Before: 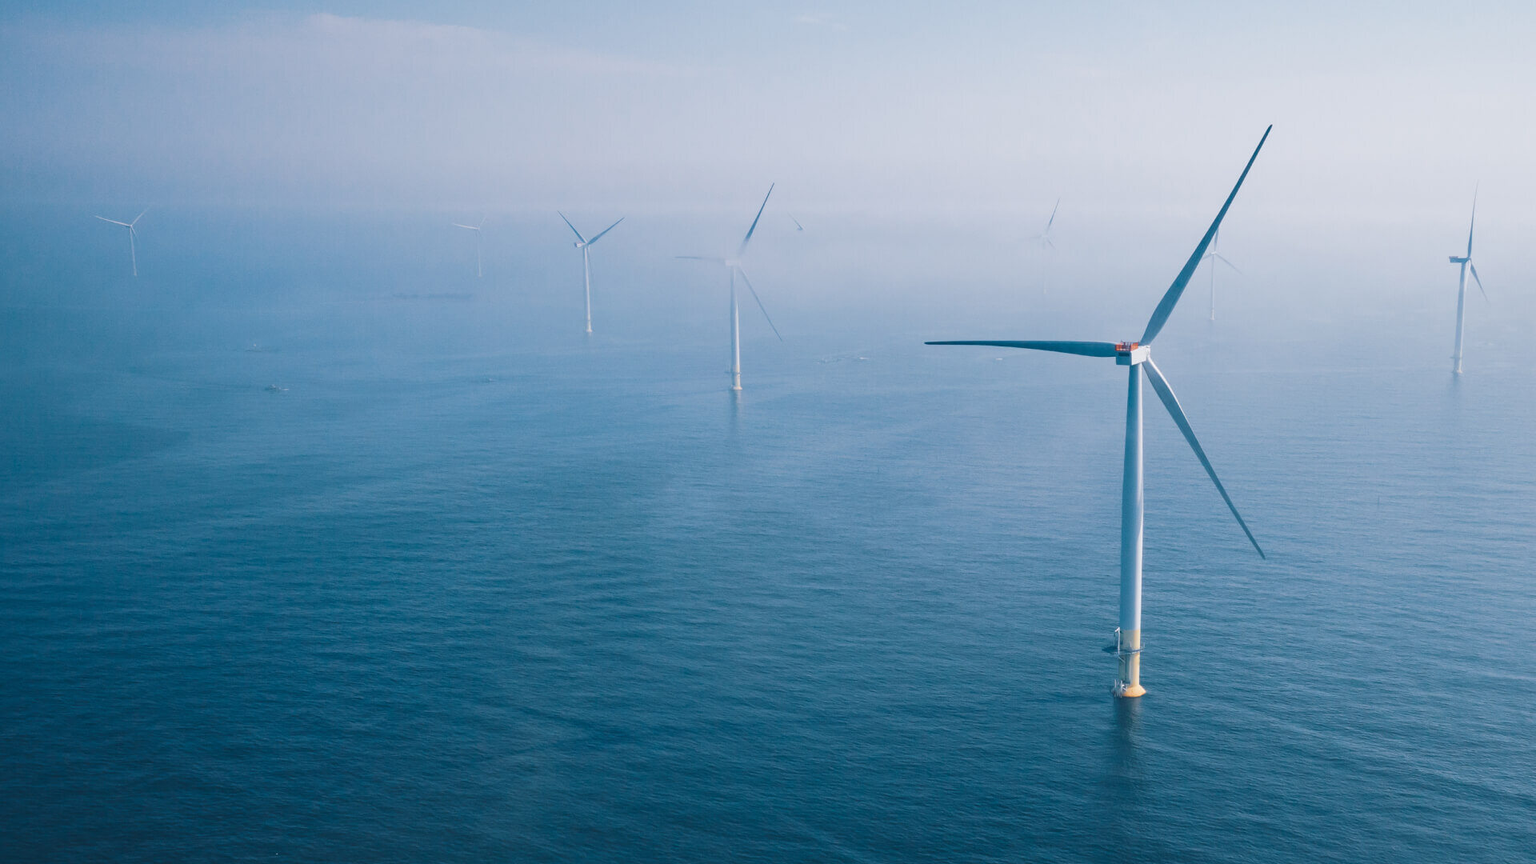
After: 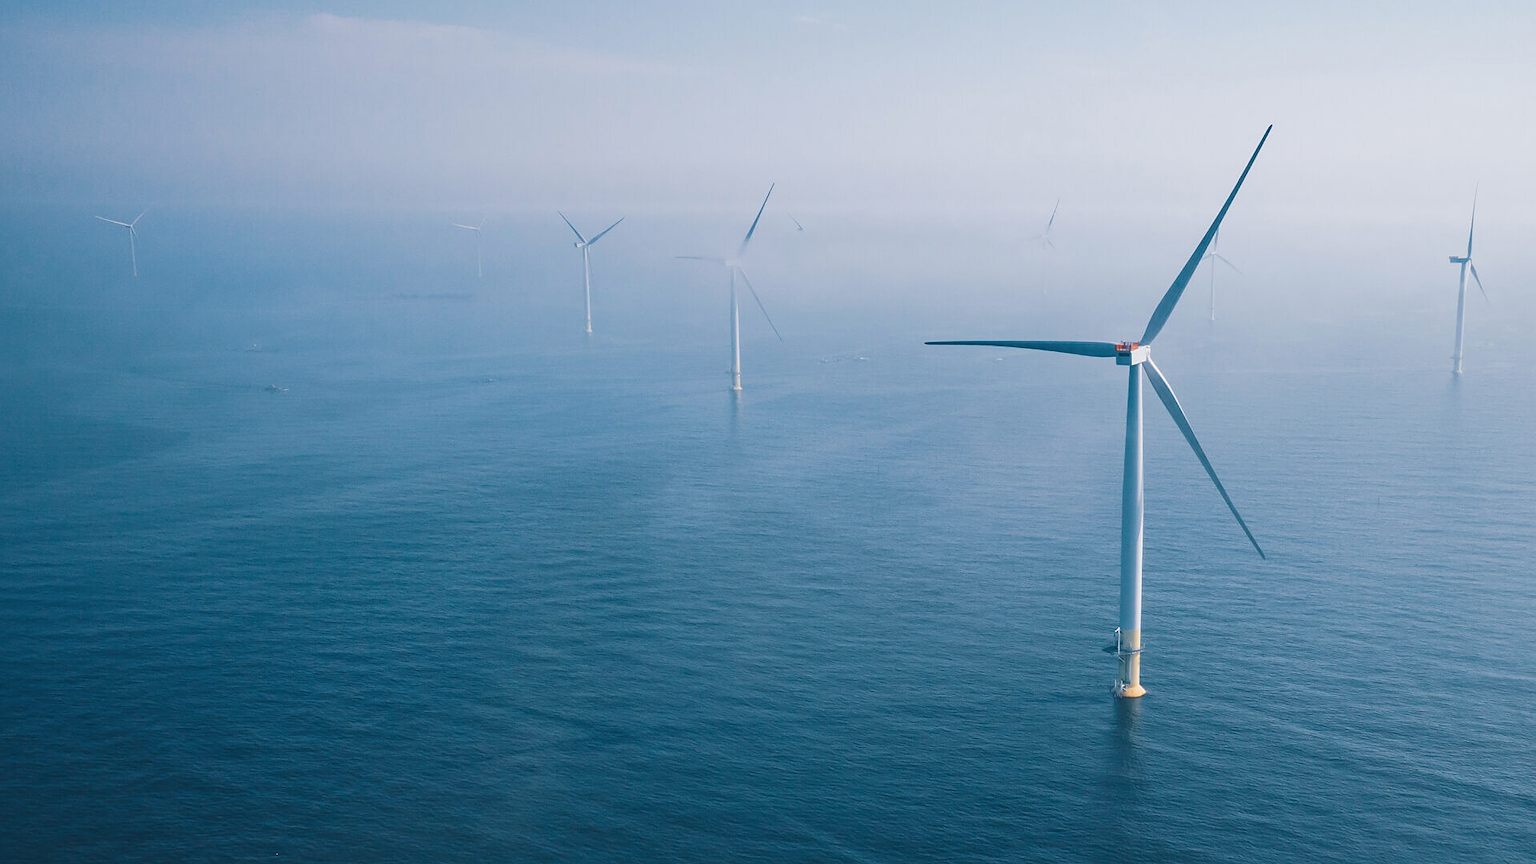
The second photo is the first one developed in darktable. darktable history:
sharpen: radius 0.969, amount 0.604
shadows and highlights: radius 334.93, shadows 63.48, highlights 6.06, compress 87.7%, highlights color adjustment 39.73%, soften with gaussian
contrast brightness saturation: saturation -0.04
